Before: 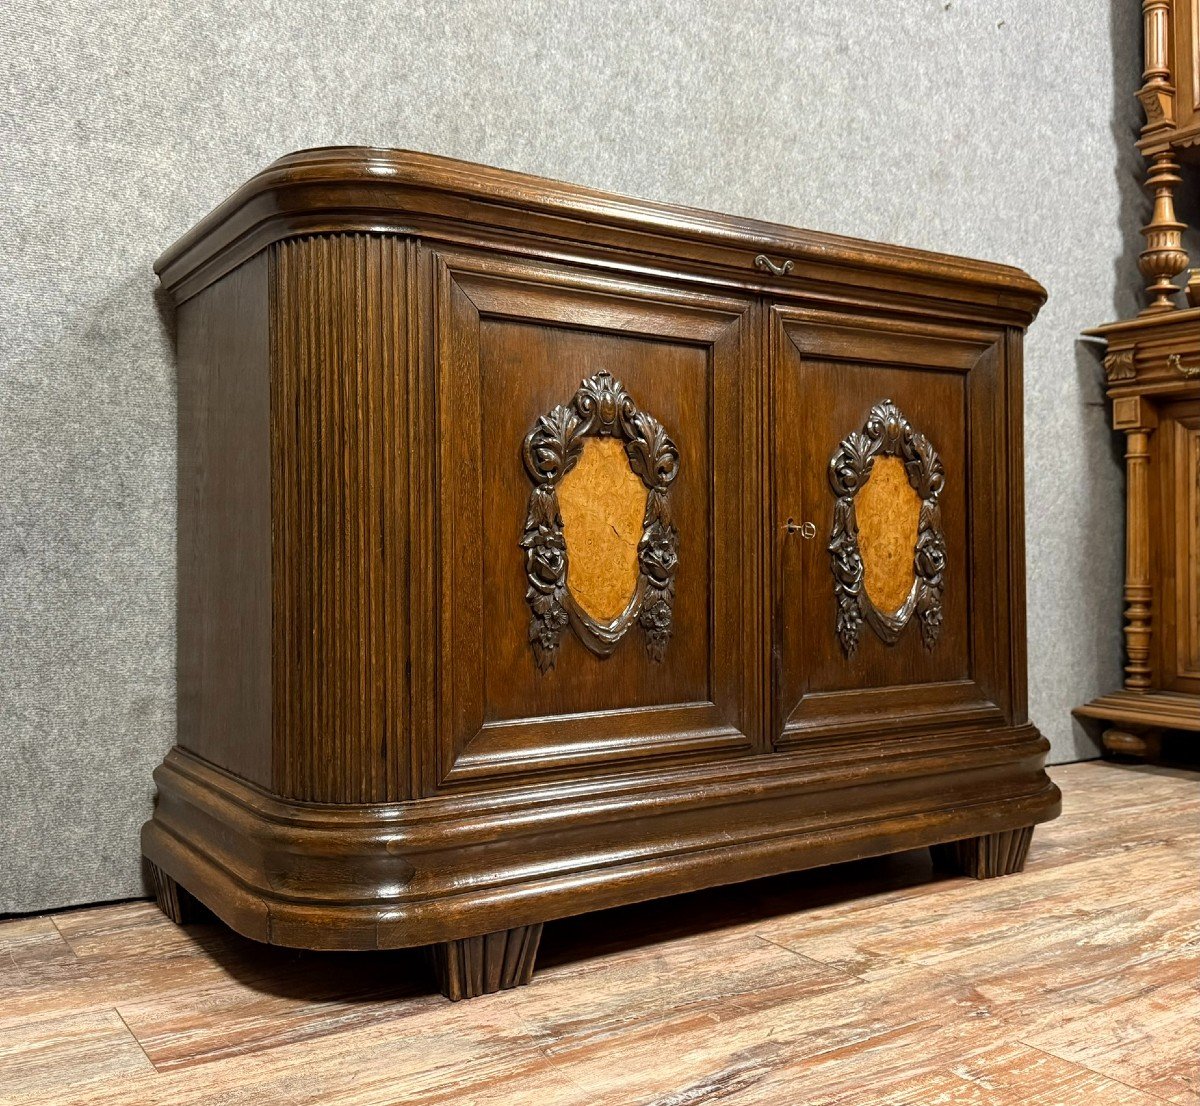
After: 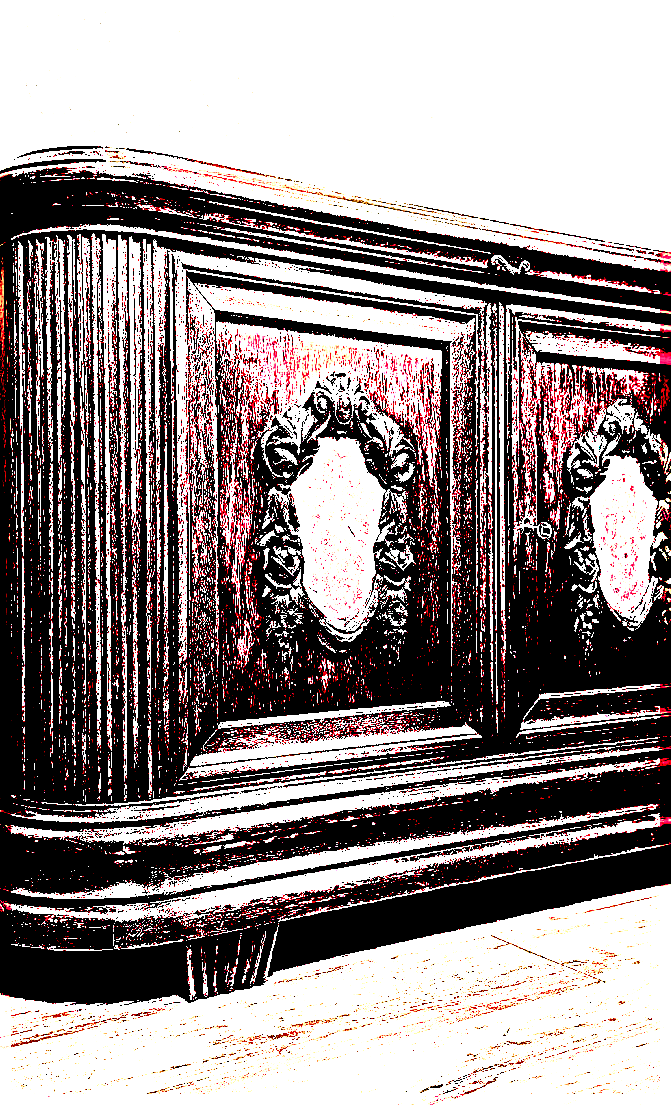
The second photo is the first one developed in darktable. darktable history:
exposure: black level correction 0.099, exposure 3.087 EV, compensate highlight preservation false
crop: left 22.005%, right 22.07%, bottom 0.014%
color balance rgb: highlights gain › chroma 4.6%, highlights gain › hue 31.53°, perceptual saturation grading › global saturation 20%, perceptual saturation grading › highlights -50.412%, perceptual saturation grading › shadows 30.749%
sharpen: radius 4.019, amount 1.985
